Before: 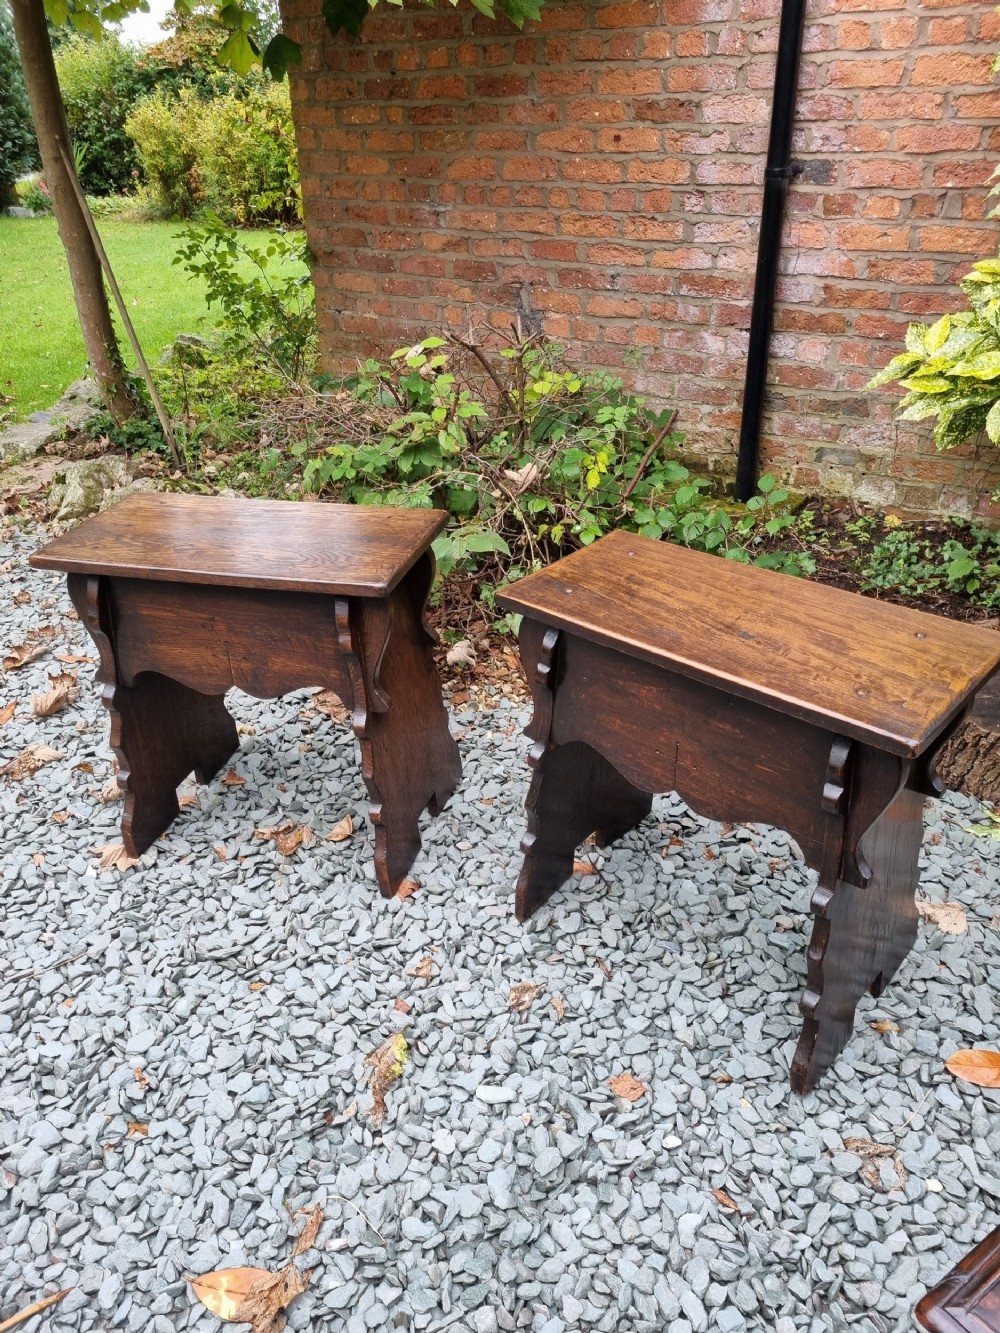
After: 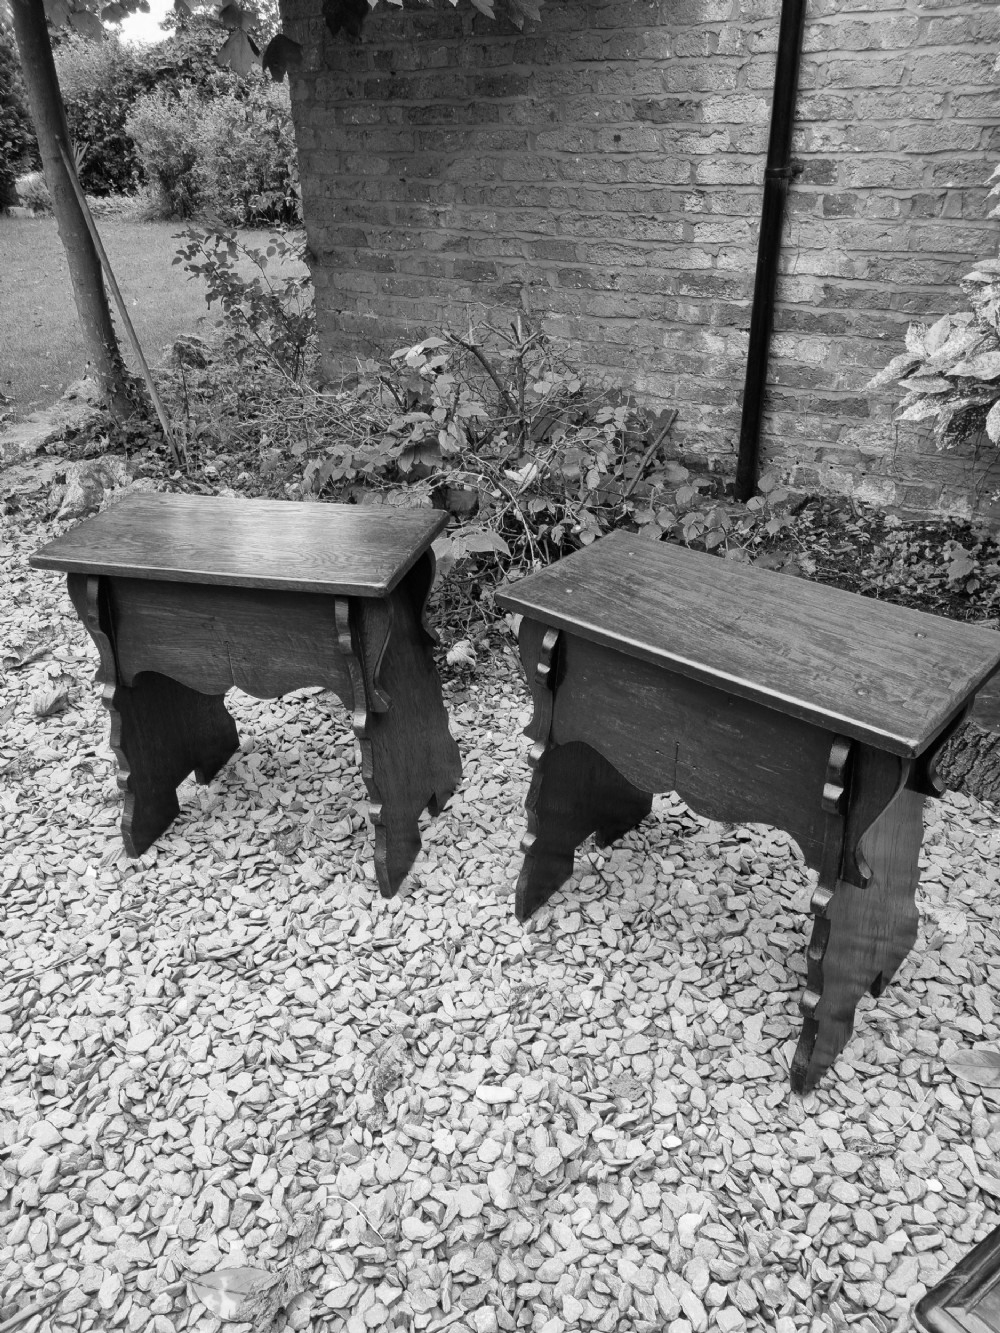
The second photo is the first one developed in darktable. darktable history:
white balance: red 0.931, blue 1.11
color calibration: output gray [0.23, 0.37, 0.4, 0], gray › normalize channels true, illuminant same as pipeline (D50), adaptation XYZ, x 0.346, y 0.359, gamut compression 0
